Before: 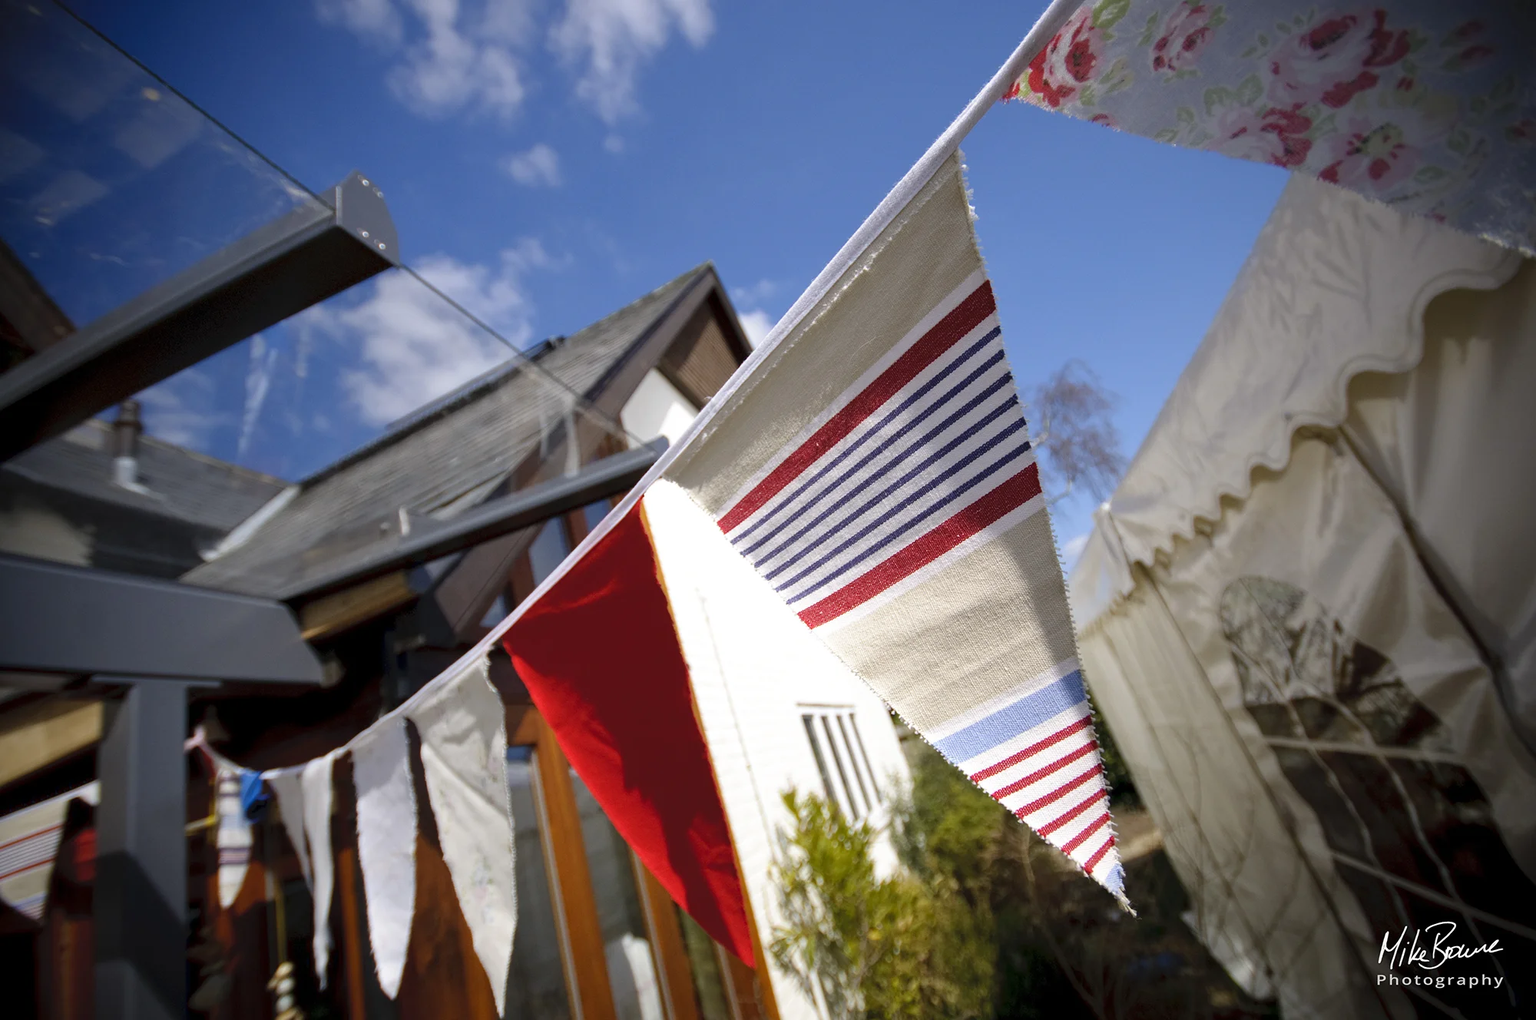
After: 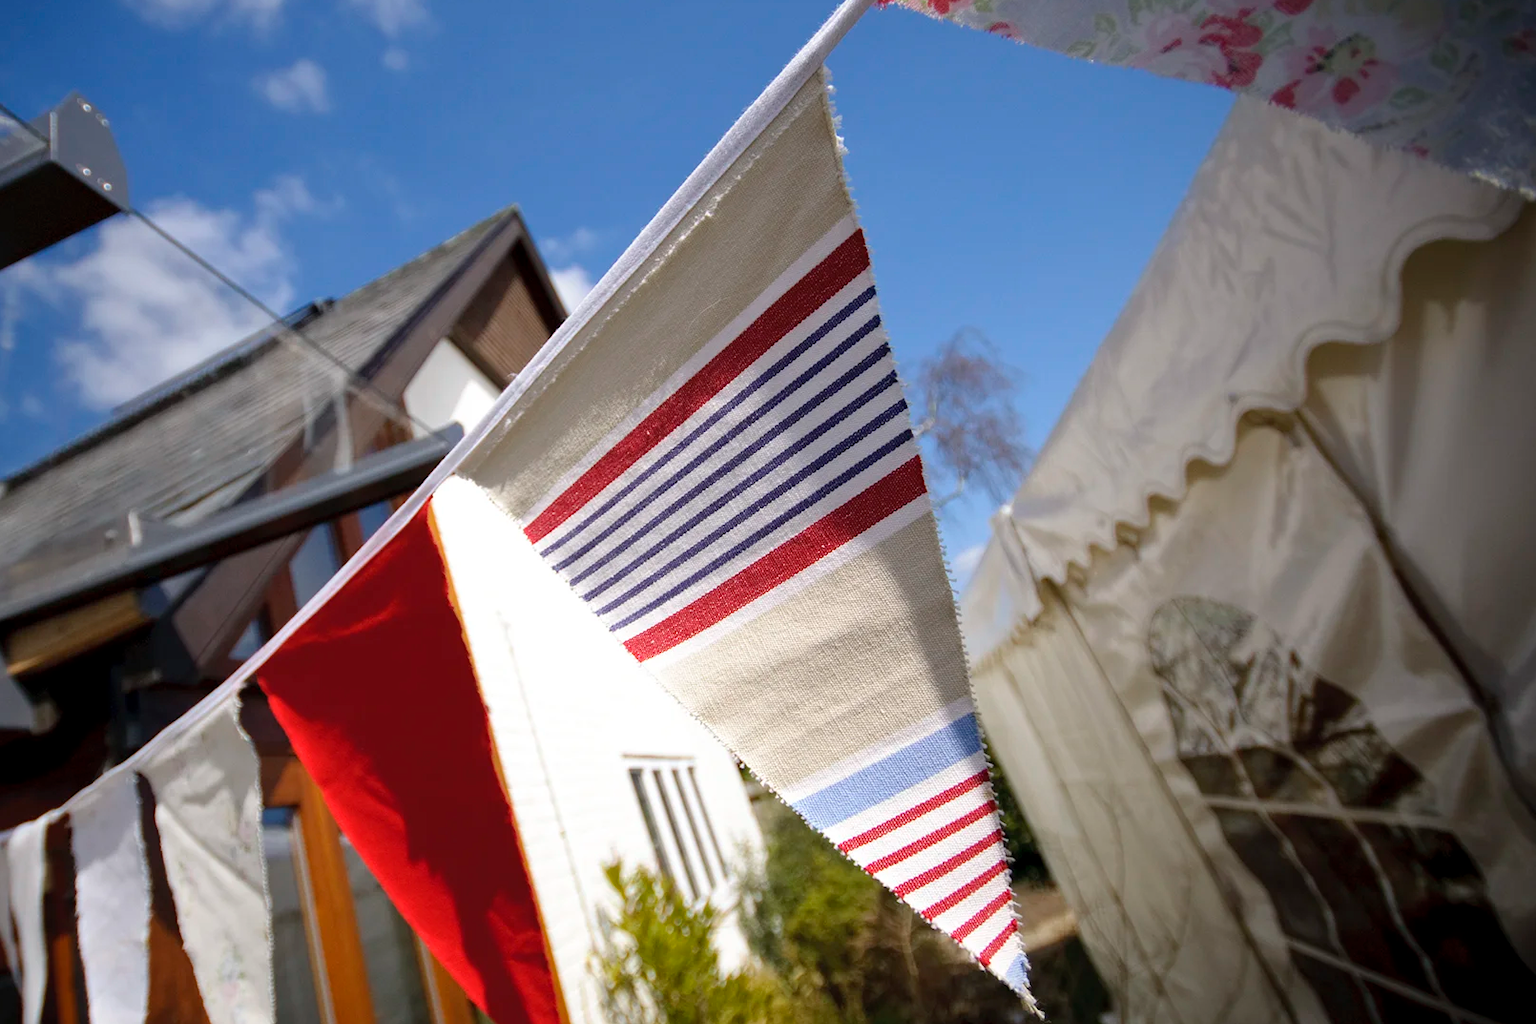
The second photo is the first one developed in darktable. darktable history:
crop: left 19.252%, top 9.419%, right 0.001%, bottom 9.676%
